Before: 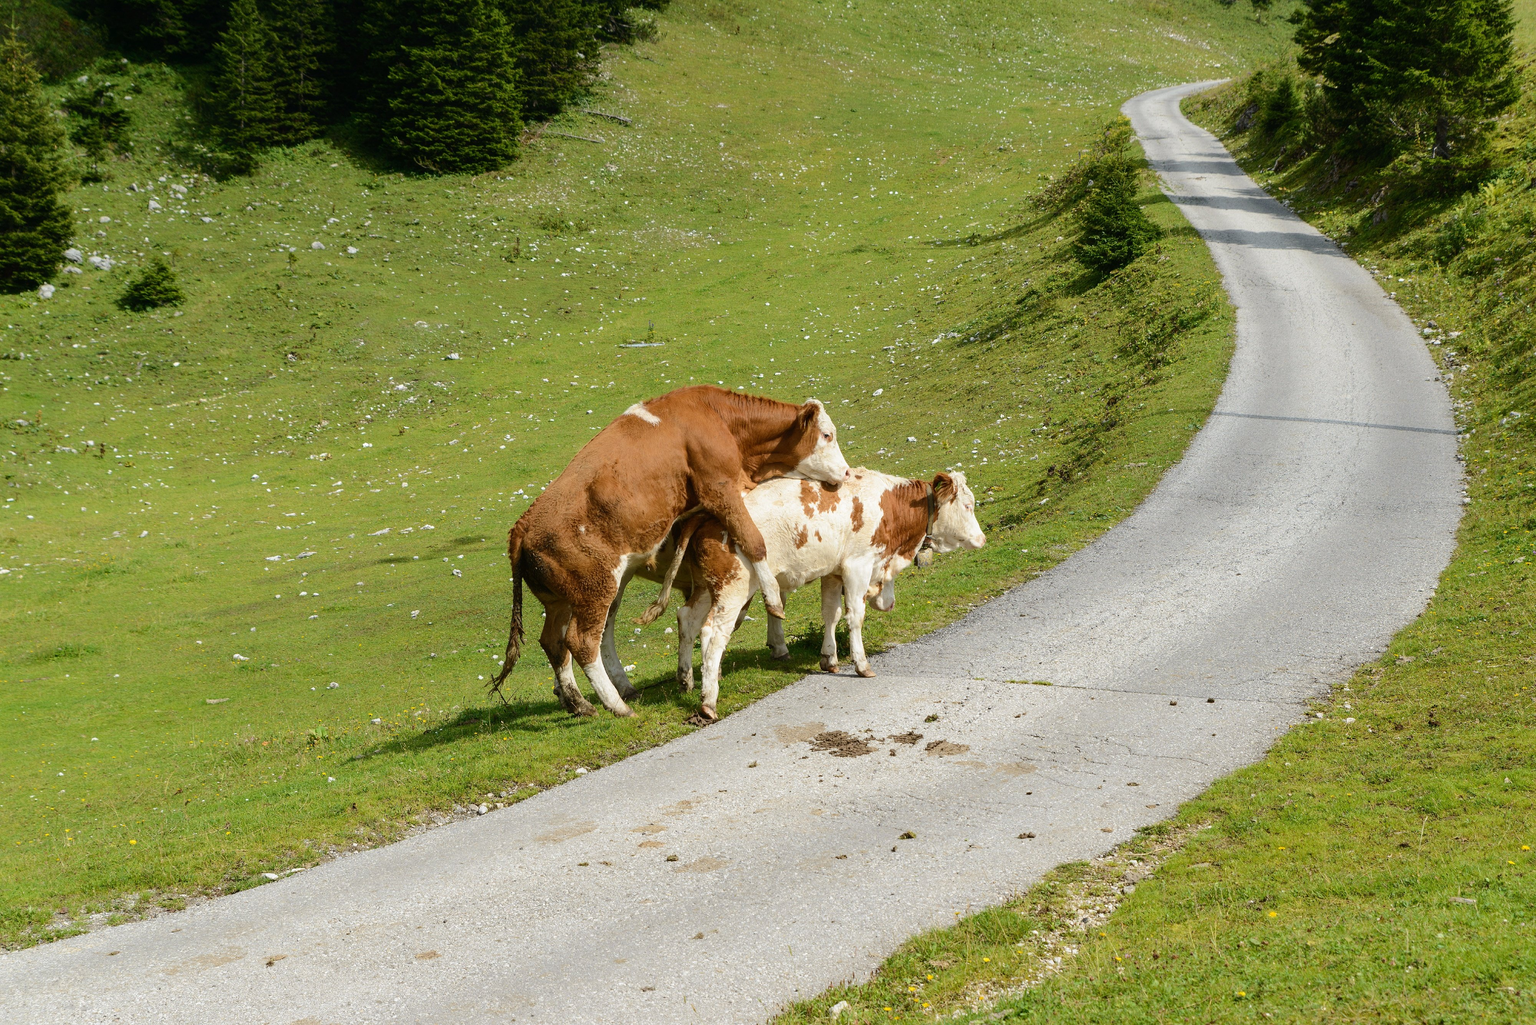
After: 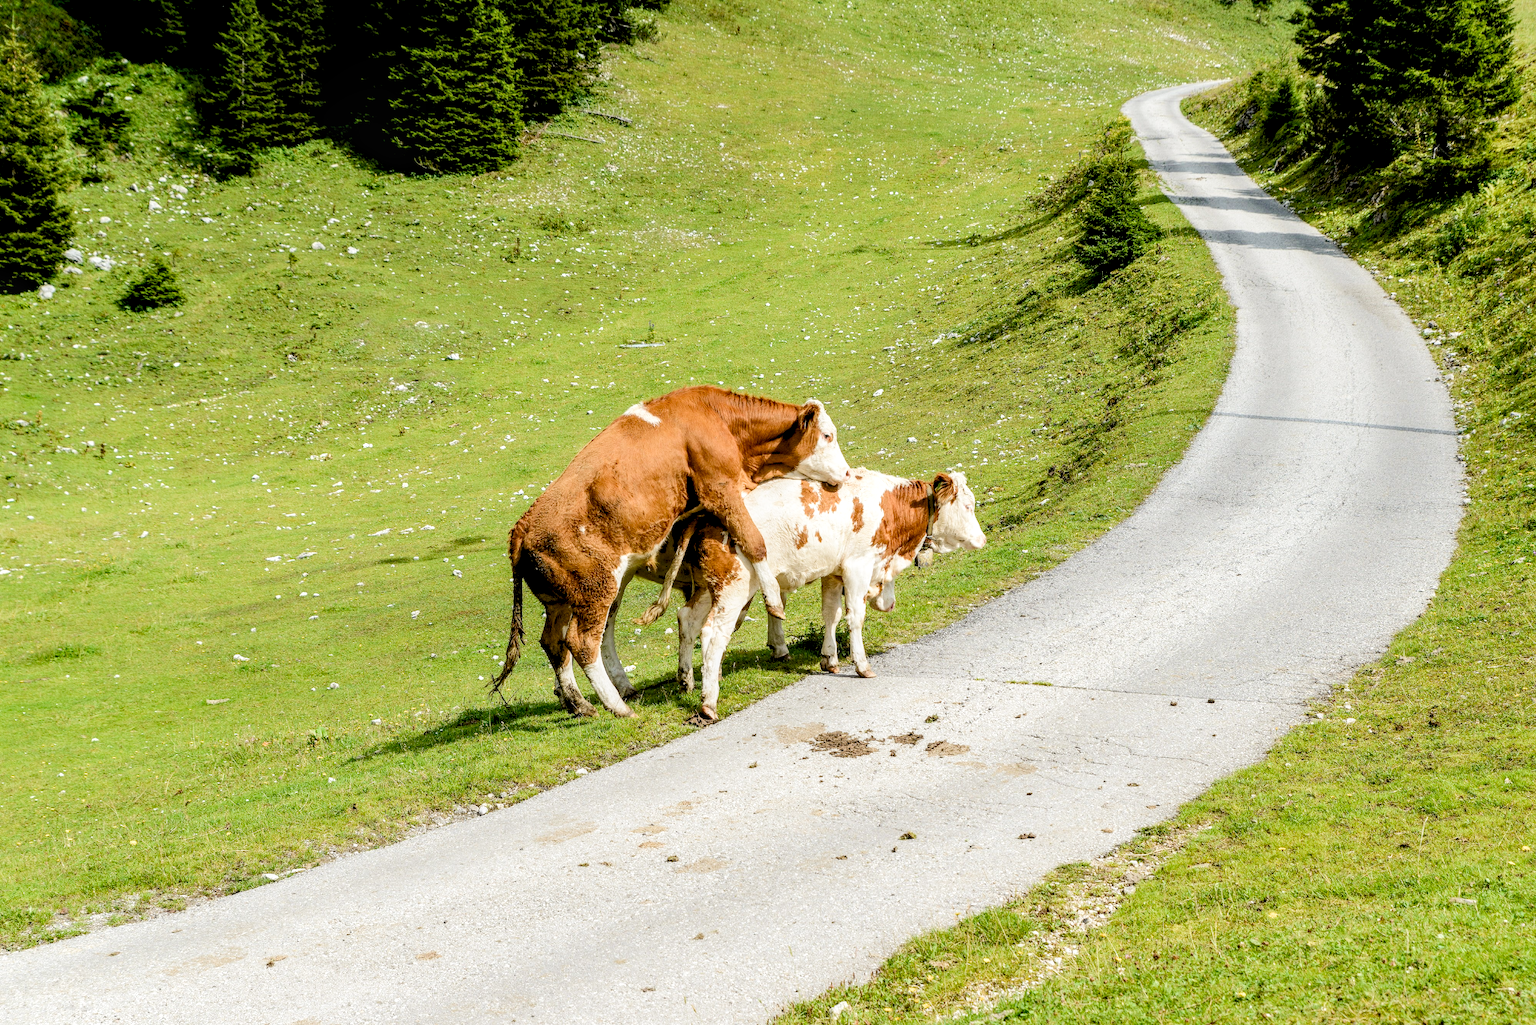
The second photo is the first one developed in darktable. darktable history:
local contrast: highlights 61%, detail 143%, midtone range 0.428
tone equalizer: on, module defaults
filmic rgb: middle gray luminance 18.42%, black relative exposure -9 EV, white relative exposure 3.75 EV, threshold 6 EV, target black luminance 0%, hardness 4.85, latitude 67.35%, contrast 0.955, highlights saturation mix 20%, shadows ↔ highlights balance 21.36%, add noise in highlights 0, preserve chrominance luminance Y, color science v3 (2019), use custom middle-gray values true, iterations of high-quality reconstruction 0, contrast in highlights soft, enable highlight reconstruction true
exposure: black level correction 0.01, exposure 1 EV, compensate highlight preservation false
